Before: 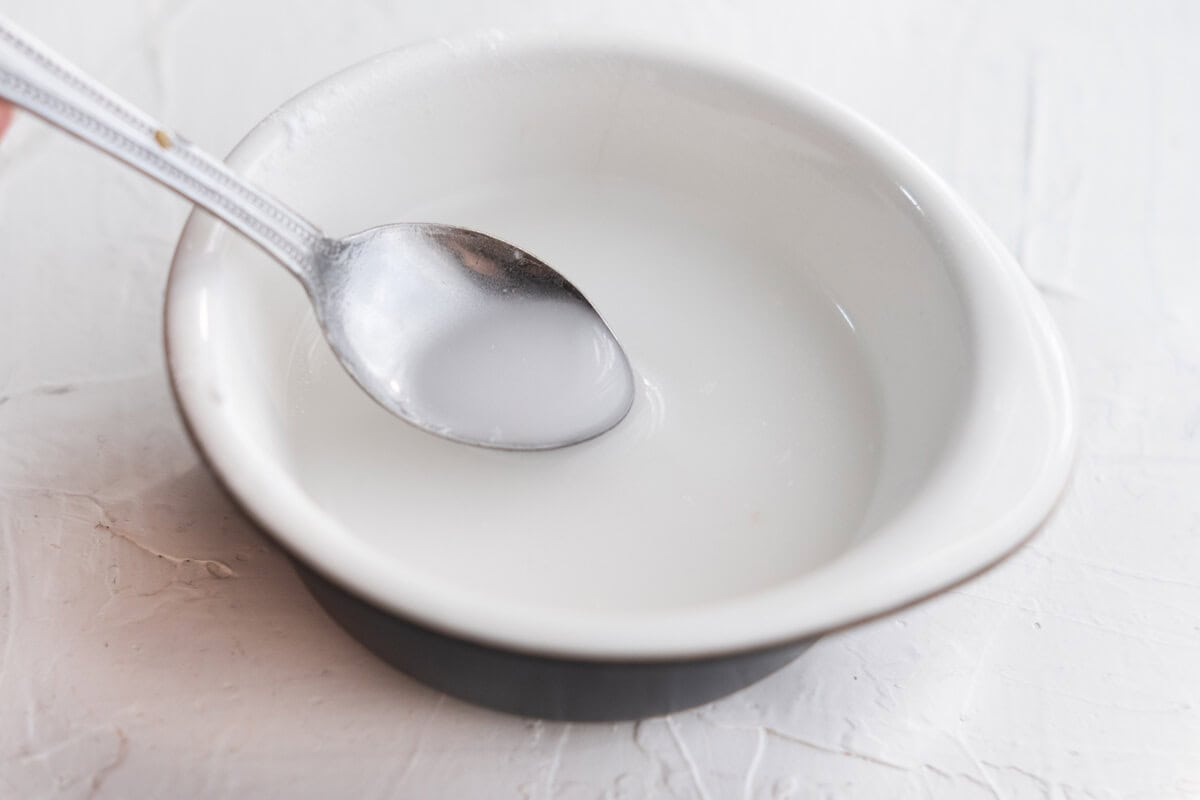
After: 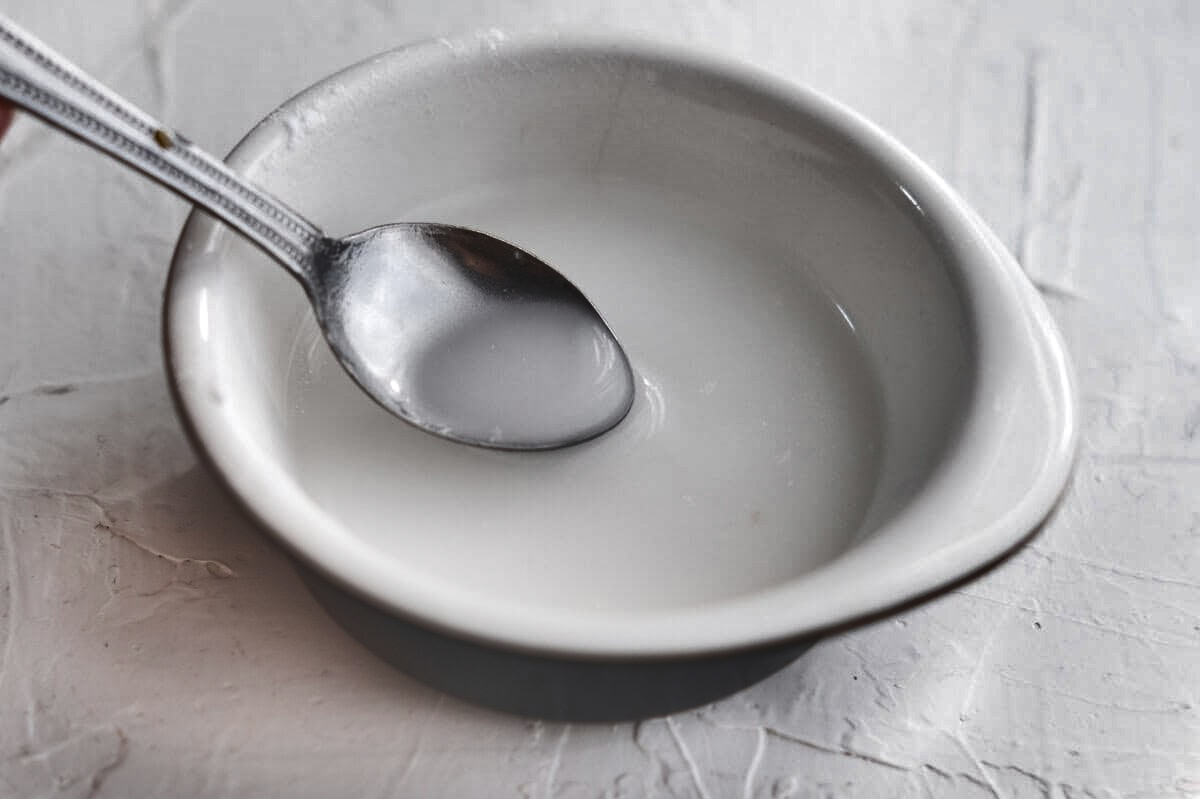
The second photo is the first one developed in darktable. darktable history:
exposure: black level correction 0, exposure 0.698 EV, compensate highlight preservation false
crop: bottom 0.062%
contrast brightness saturation: contrast -0.259, saturation -0.421
shadows and highlights: shadows 24.18, highlights -77.83, soften with gaussian
